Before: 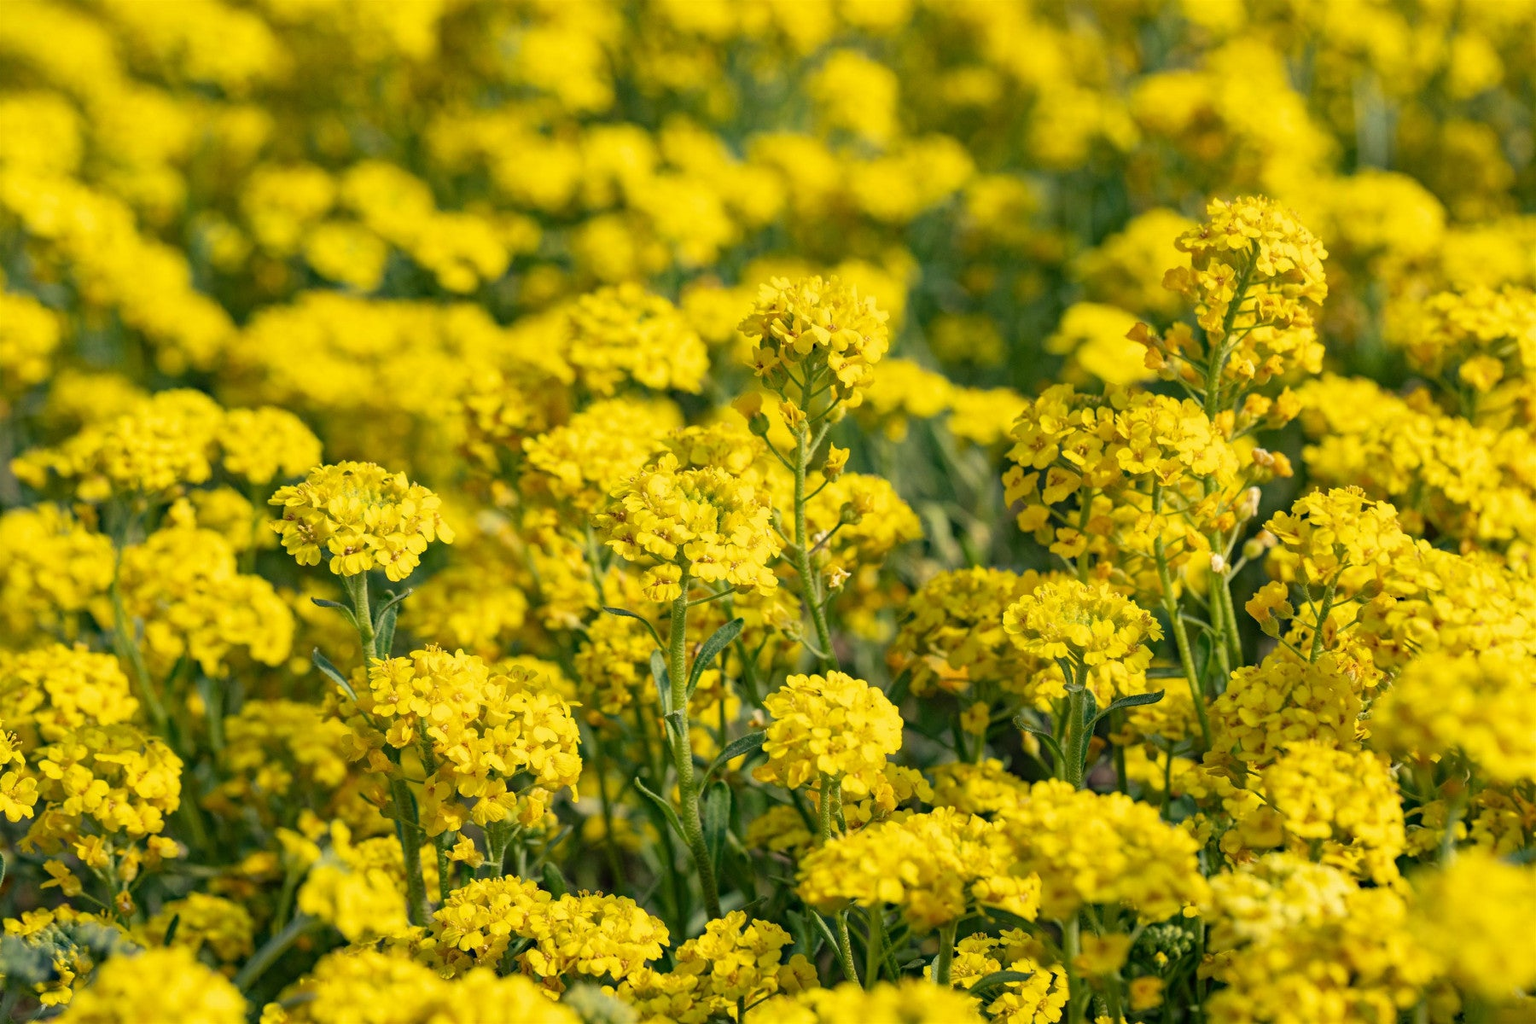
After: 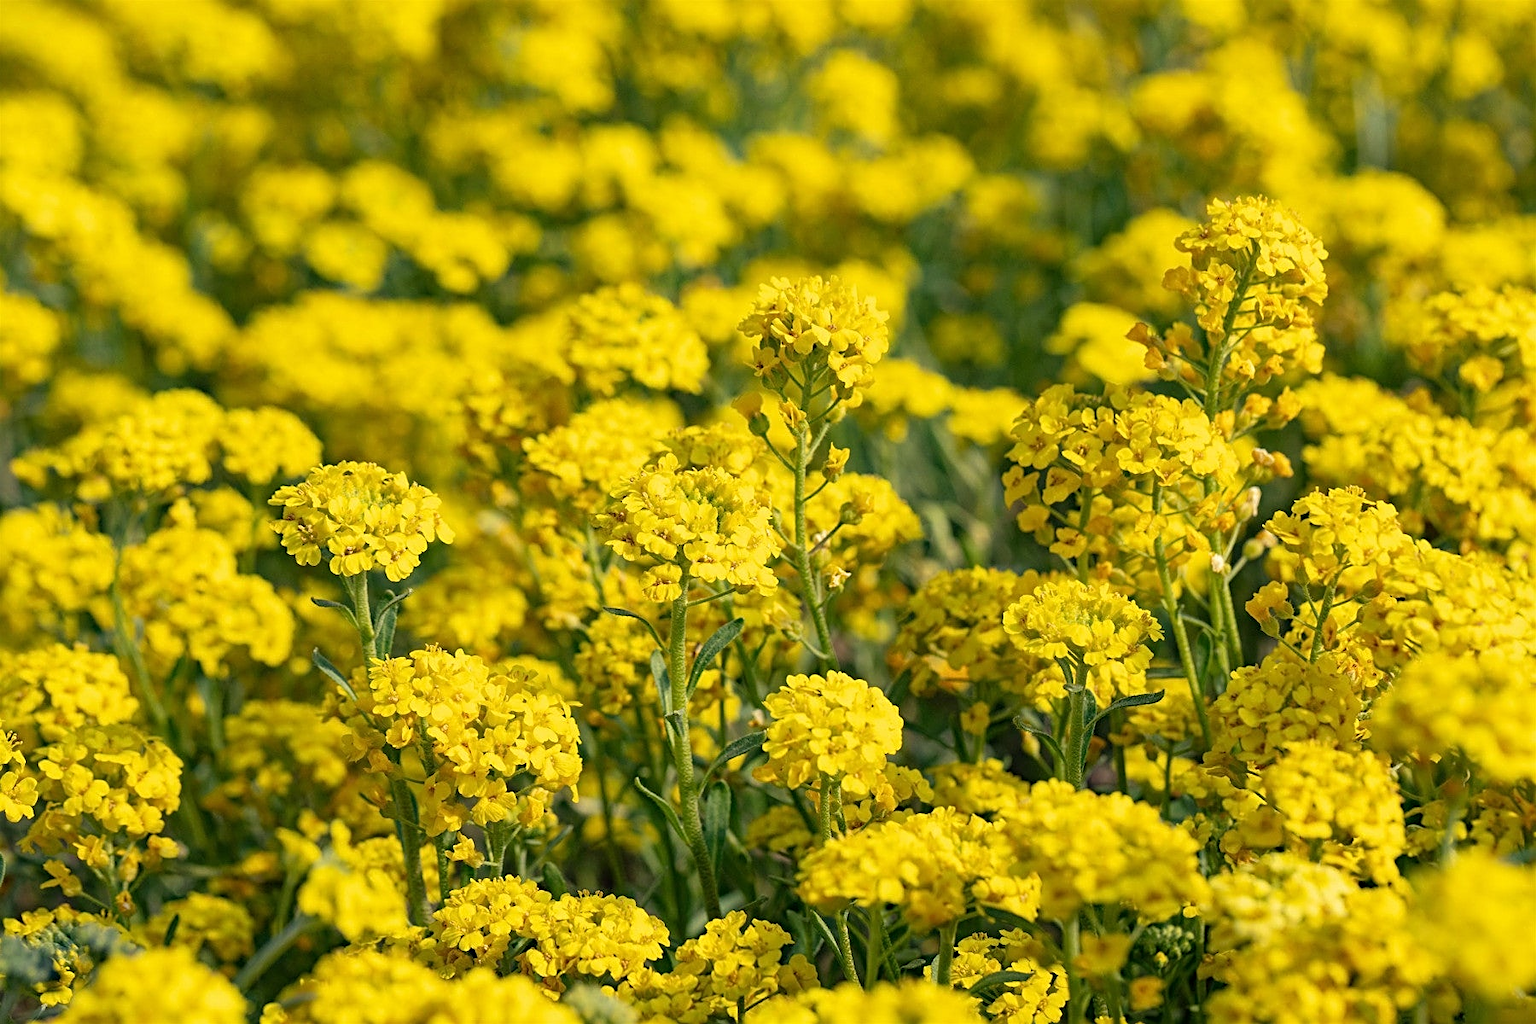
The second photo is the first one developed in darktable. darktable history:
sharpen: amount 0.575
tone equalizer: on, module defaults
